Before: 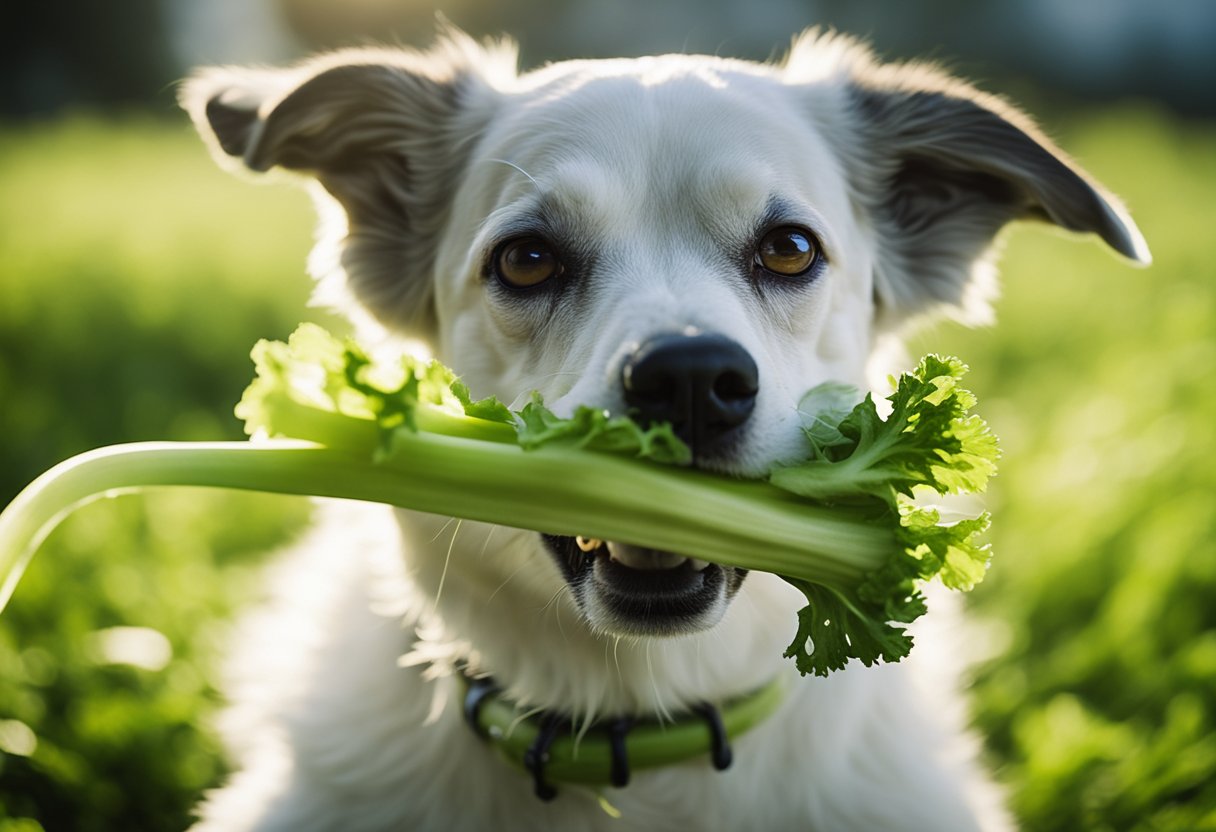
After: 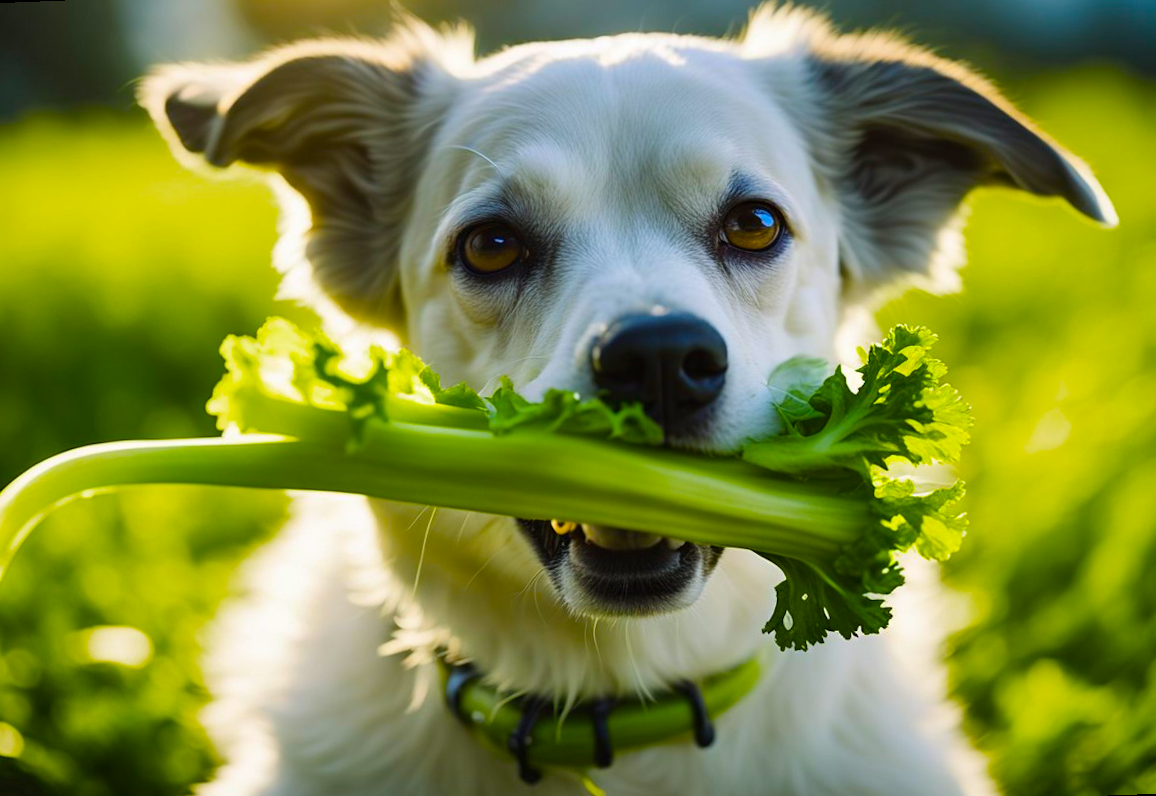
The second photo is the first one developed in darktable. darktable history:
color balance rgb: linear chroma grading › global chroma 25%, perceptual saturation grading › global saturation 50%
rotate and perspective: rotation -2.12°, lens shift (vertical) 0.009, lens shift (horizontal) -0.008, automatic cropping original format, crop left 0.036, crop right 0.964, crop top 0.05, crop bottom 0.959
shadows and highlights: shadows 60, soften with gaussian
